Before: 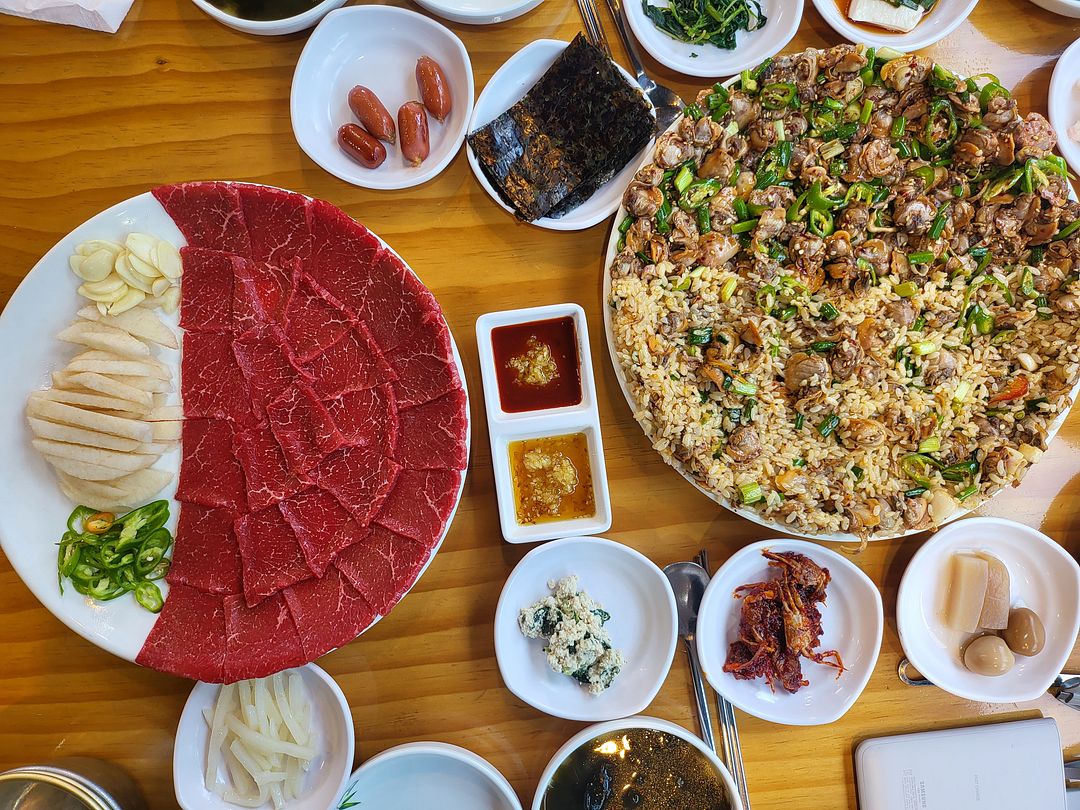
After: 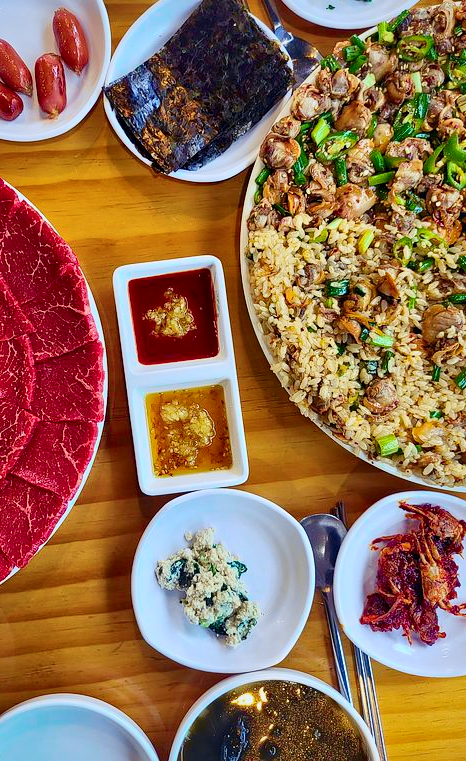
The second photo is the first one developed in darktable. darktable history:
contrast equalizer: octaves 7, y [[0.5, 0.5, 0.544, 0.569, 0.5, 0.5], [0.5 ×6], [0.5 ×6], [0 ×6], [0 ×6]]
crop: left 33.671%, top 5.983%, right 23.108%
tone equalizer: on, module defaults
tone curve: curves: ch0 [(0, 0.039) (0.104, 0.103) (0.273, 0.267) (0.448, 0.487) (0.704, 0.761) (0.886, 0.922) (0.994, 0.971)]; ch1 [(0, 0) (0.335, 0.298) (0.446, 0.413) (0.485, 0.487) (0.515, 0.503) (0.566, 0.563) (0.641, 0.655) (1, 1)]; ch2 [(0, 0) (0.314, 0.301) (0.421, 0.411) (0.502, 0.494) (0.528, 0.54) (0.557, 0.559) (0.612, 0.605) (0.722, 0.686) (1, 1)], color space Lab, independent channels, preserve colors none
local contrast: mode bilateral grid, contrast 19, coarseness 50, detail 171%, midtone range 0.2
color balance rgb: shadows lift › luminance -21.342%, shadows lift › chroma 9.099%, shadows lift › hue 284.31°, perceptual saturation grading › global saturation 25.432%, global vibrance 23.536%, contrast -25.449%
